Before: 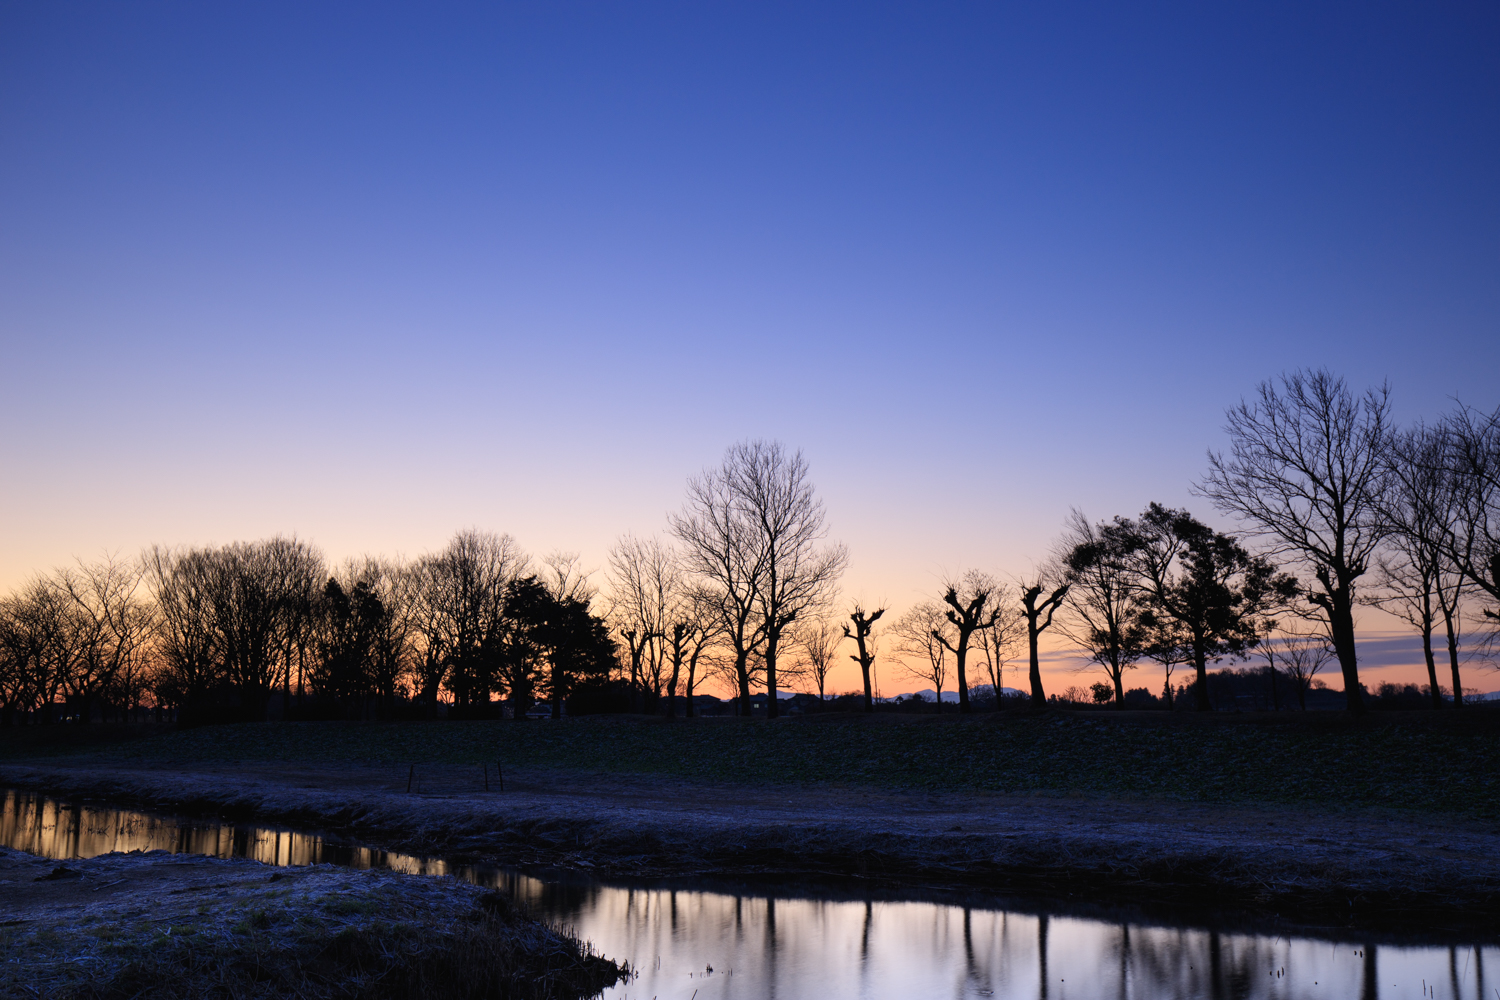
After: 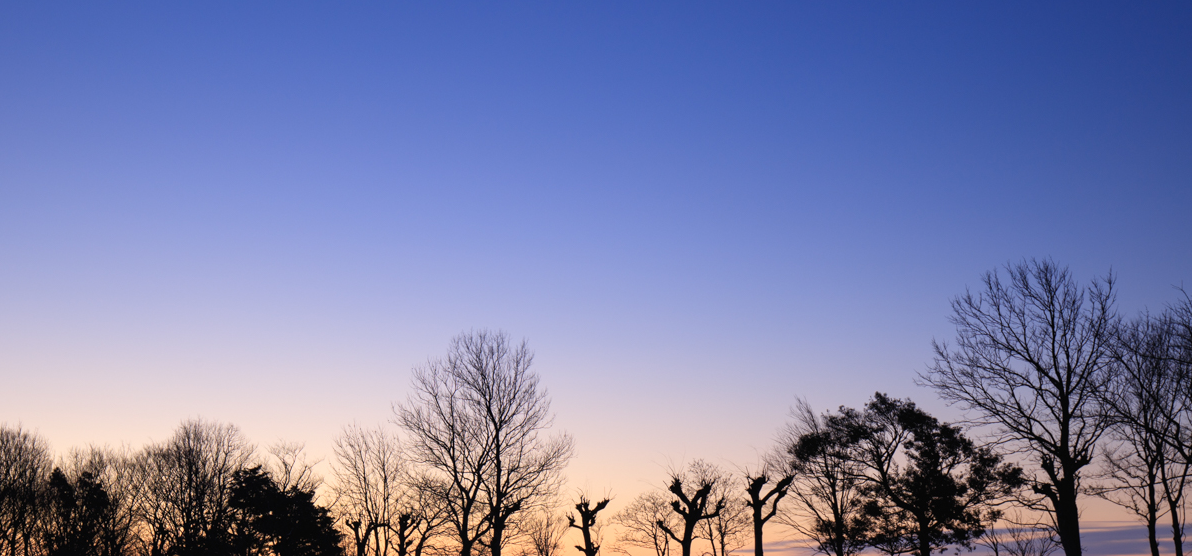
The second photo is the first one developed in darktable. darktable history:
crop: left 18.38%, top 11.092%, right 2.134%, bottom 33.217%
